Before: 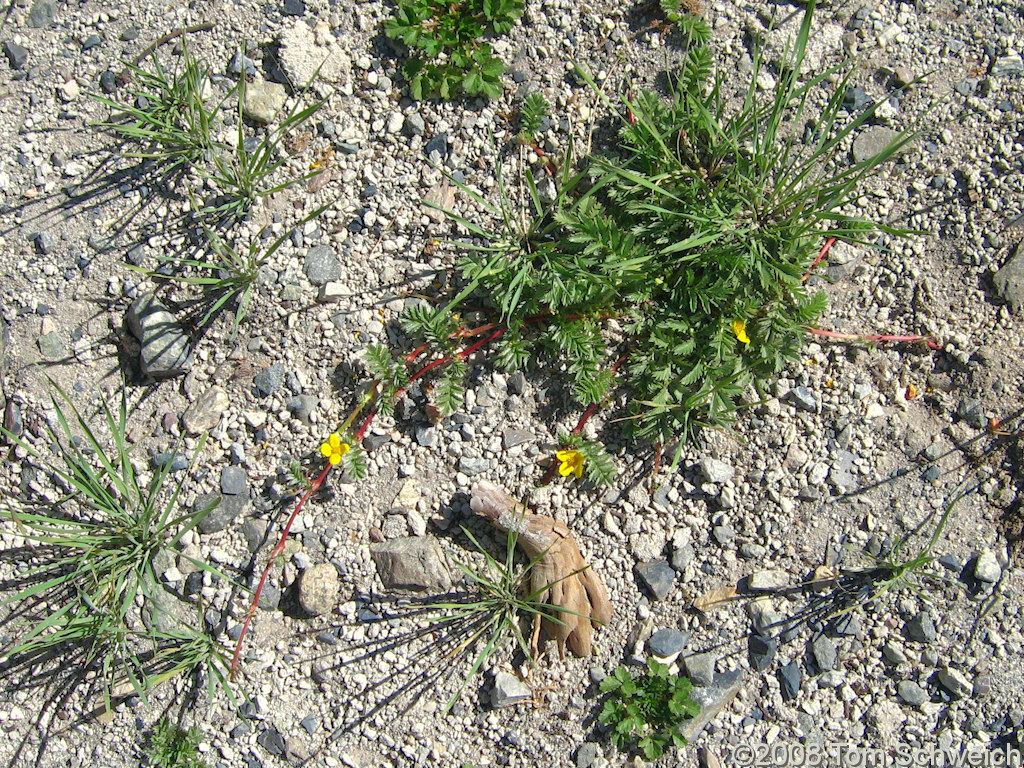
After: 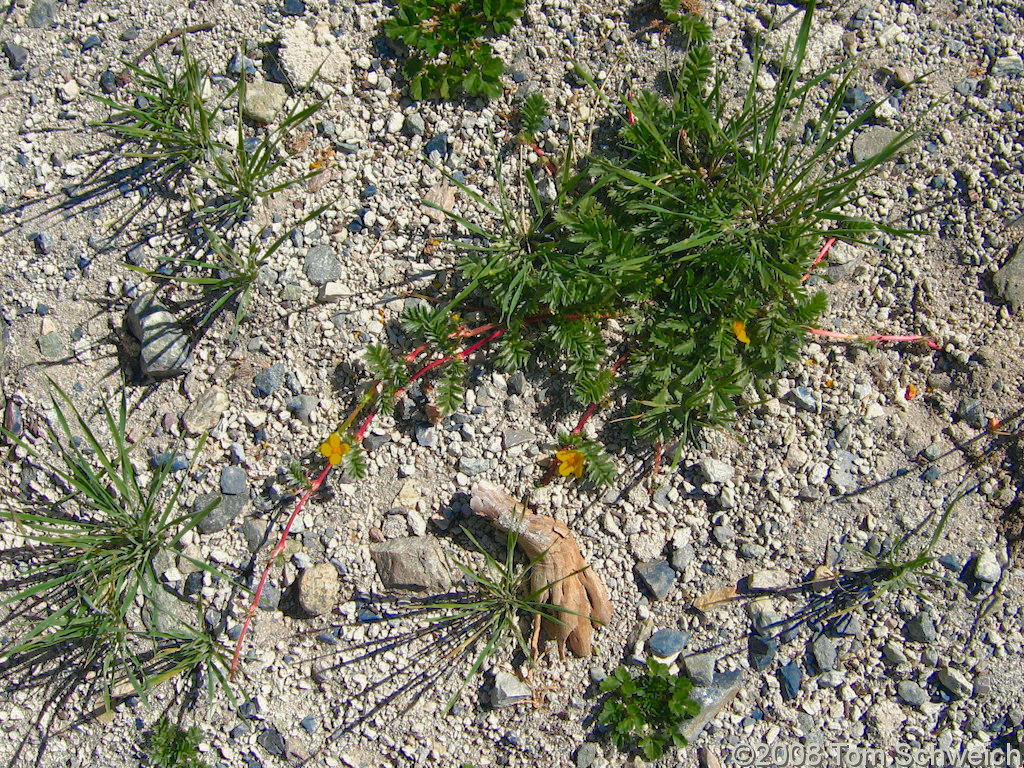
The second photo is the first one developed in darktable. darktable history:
contrast brightness saturation: saturation -0.023
color zones: curves: ch0 [(0, 0.553) (0.123, 0.58) (0.23, 0.419) (0.468, 0.155) (0.605, 0.132) (0.723, 0.063) (0.833, 0.172) (0.921, 0.468)]; ch1 [(0.025, 0.645) (0.229, 0.584) (0.326, 0.551) (0.537, 0.446) (0.599, 0.911) (0.708, 1) (0.805, 0.944)]; ch2 [(0.086, 0.468) (0.254, 0.464) (0.638, 0.564) (0.702, 0.592) (0.768, 0.564)]
